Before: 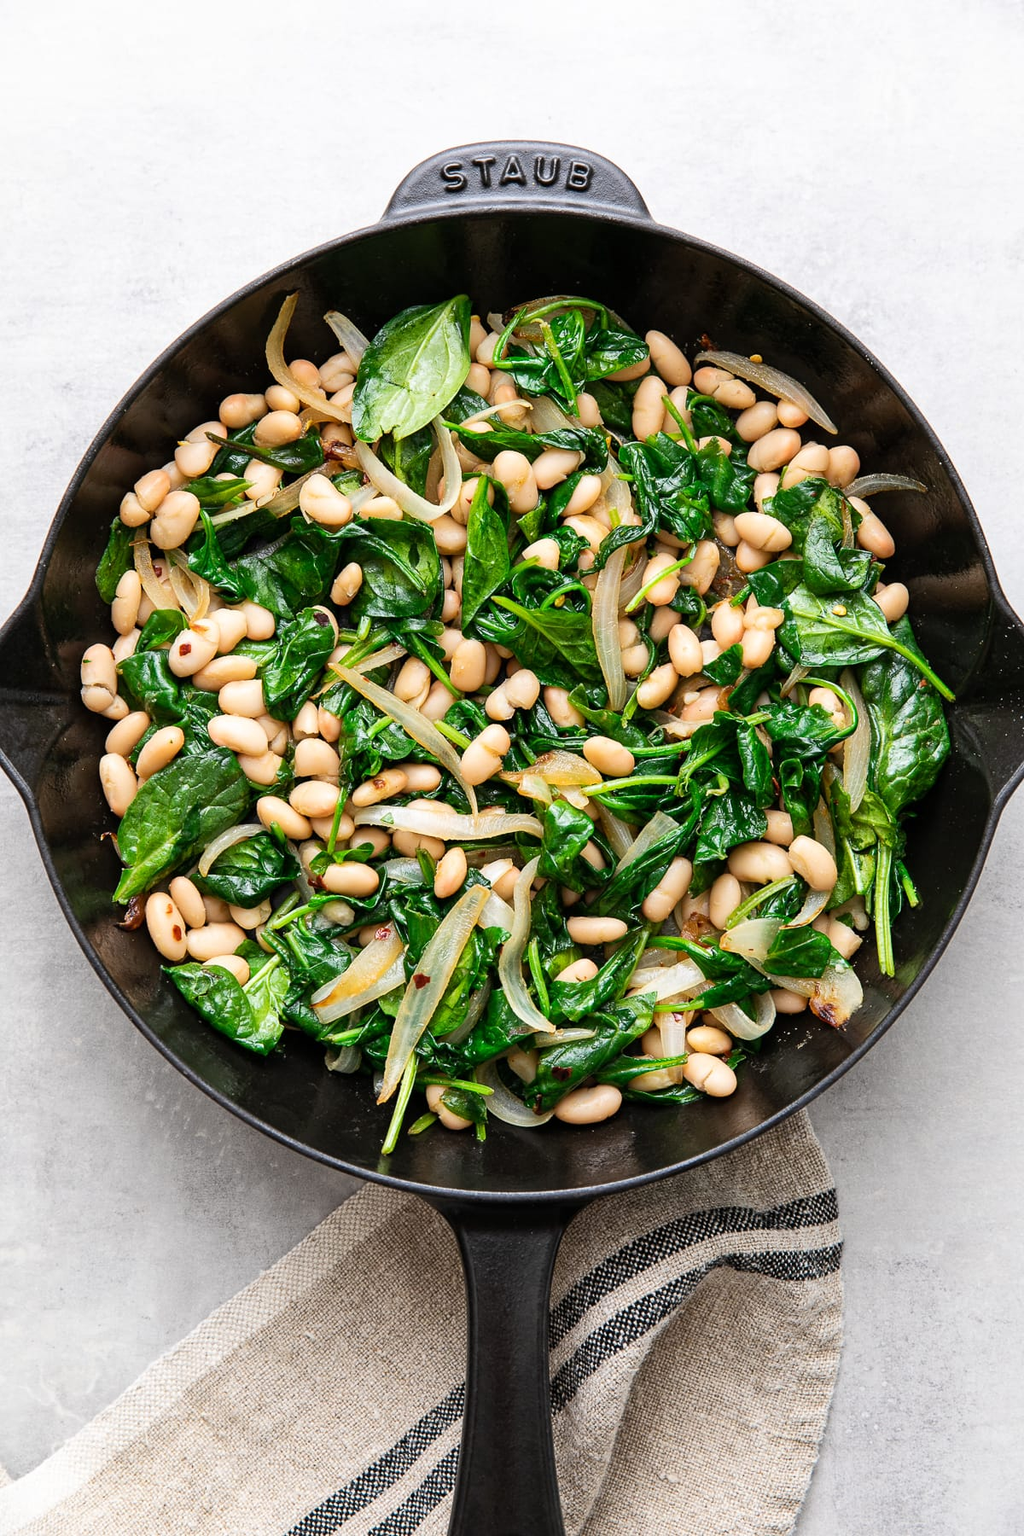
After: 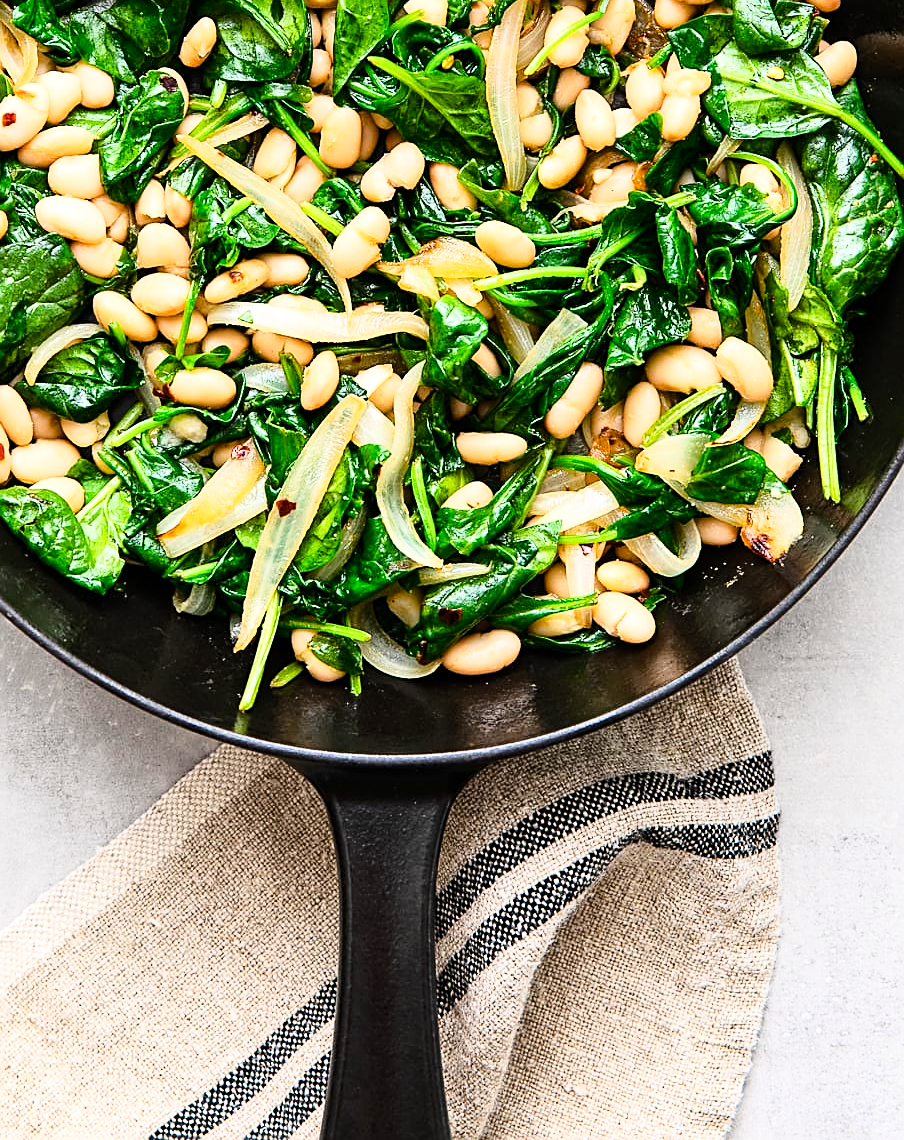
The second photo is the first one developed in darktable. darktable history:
crop and rotate: left 17.35%, top 35.681%, right 7.28%, bottom 0.973%
color balance rgb: perceptual saturation grading › global saturation 20%, perceptual saturation grading › highlights -25.11%, perceptual saturation grading › shadows 24.766%, global vibrance 11.314%, contrast 4.929%
base curve: curves: ch0 [(0, 0) (0.028, 0.03) (0.121, 0.232) (0.46, 0.748) (0.859, 0.968) (1, 1)]
sharpen: on, module defaults
